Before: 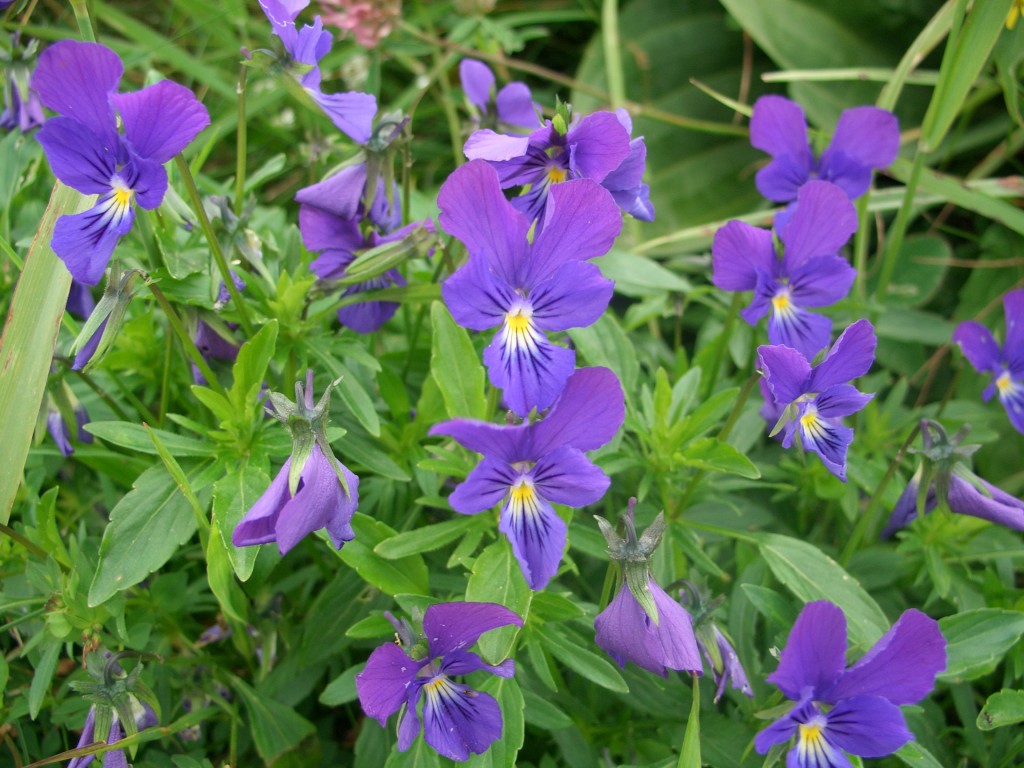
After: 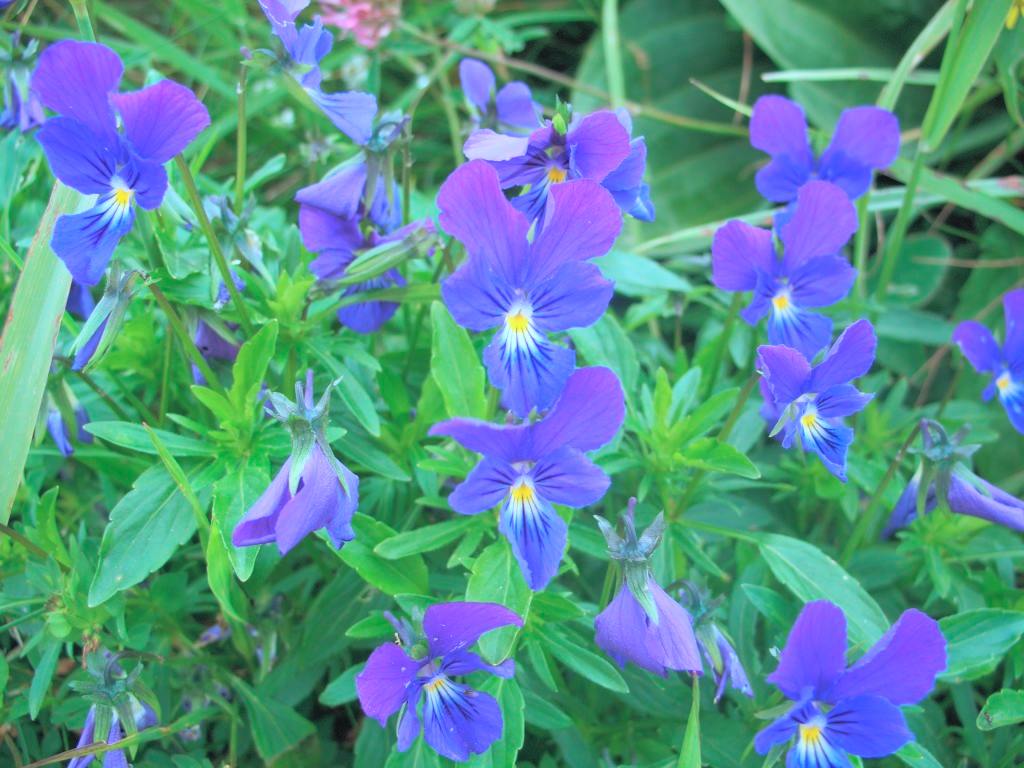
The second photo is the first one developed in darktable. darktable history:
shadows and highlights: radius 0.1, shadows 42.46, white point adjustment -2.28, highlights 8.77, shadows color adjustment 0%, highlights color adjustment 29.47%, soften with gaussian
tone curve: curves: ch0 [(0, 0) (0.202, 0.117) (1, 1)], color space Lab, linked channels
contrast brightness saturation: contrast 0.09, brightness 0.38, saturation 0.45
color correction: highlights a* -6.82, highlights b* -40
